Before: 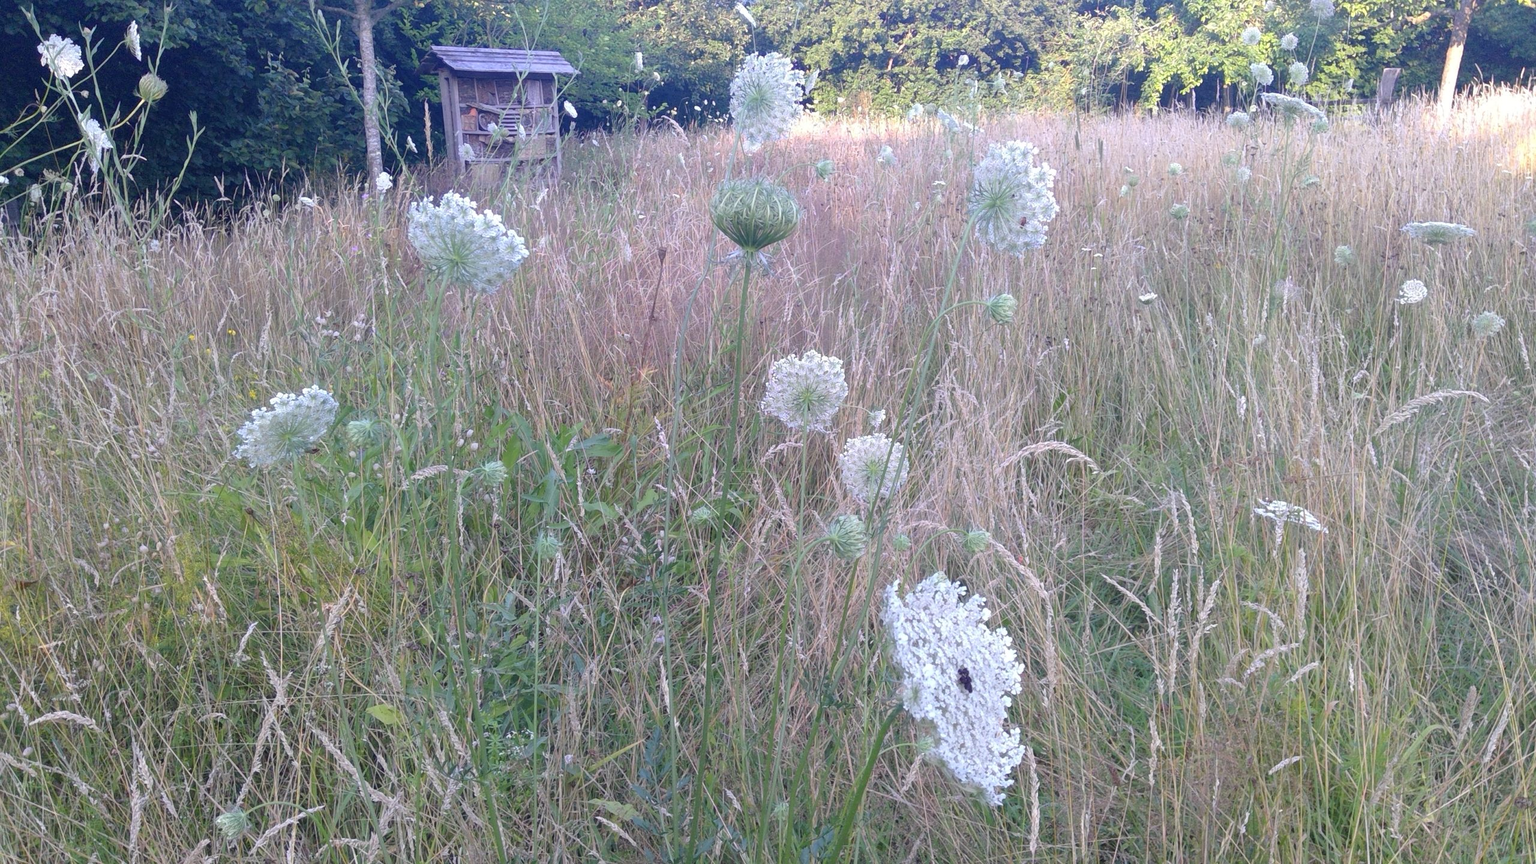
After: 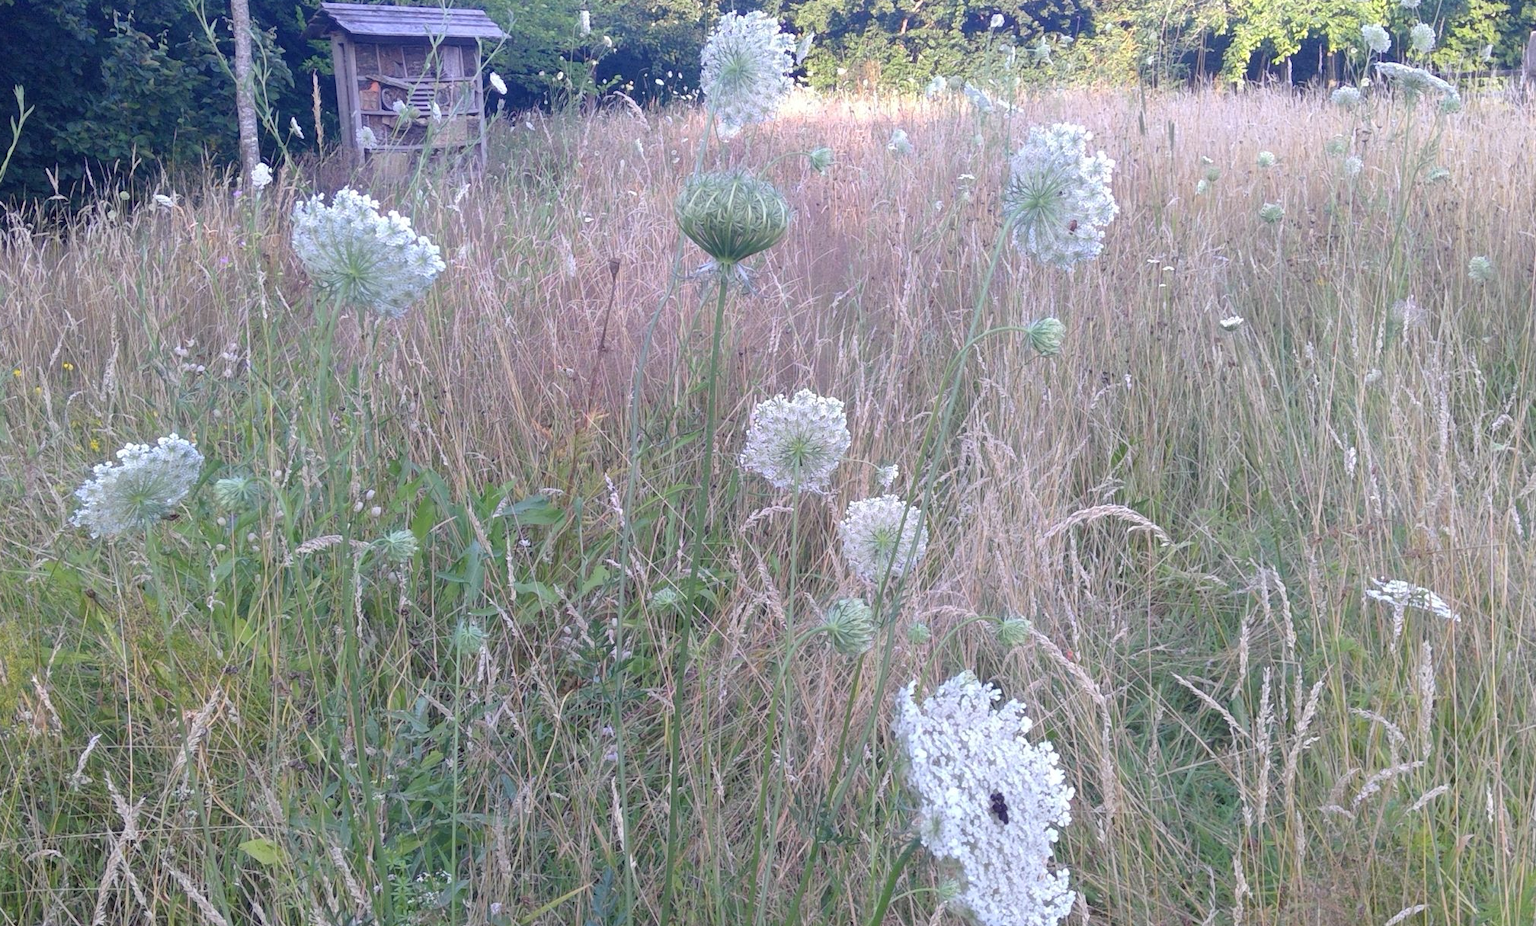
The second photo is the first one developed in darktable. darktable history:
crop: left 11.633%, top 5.105%, right 9.579%, bottom 10.408%
